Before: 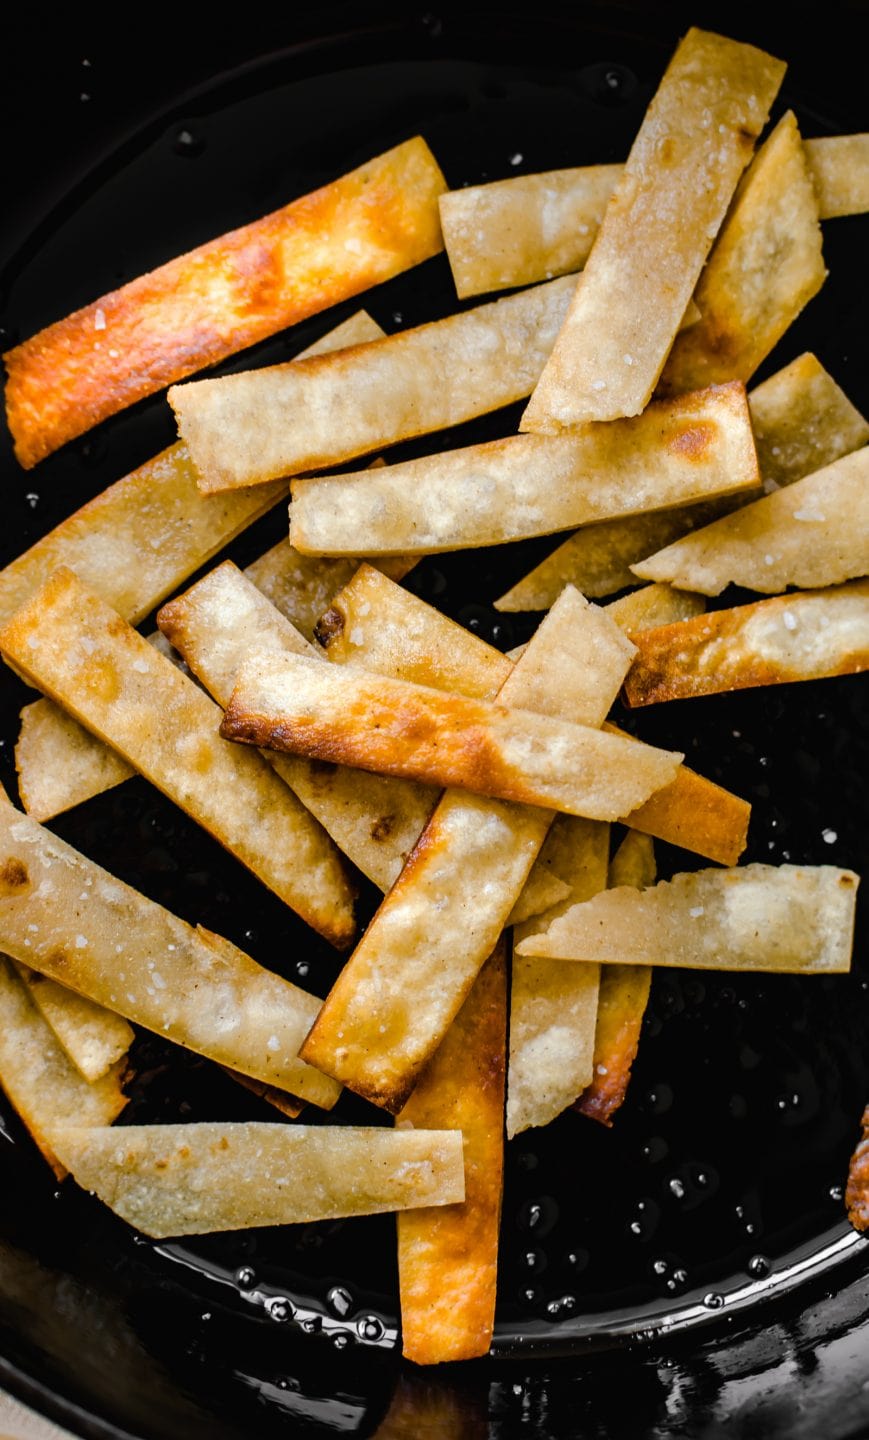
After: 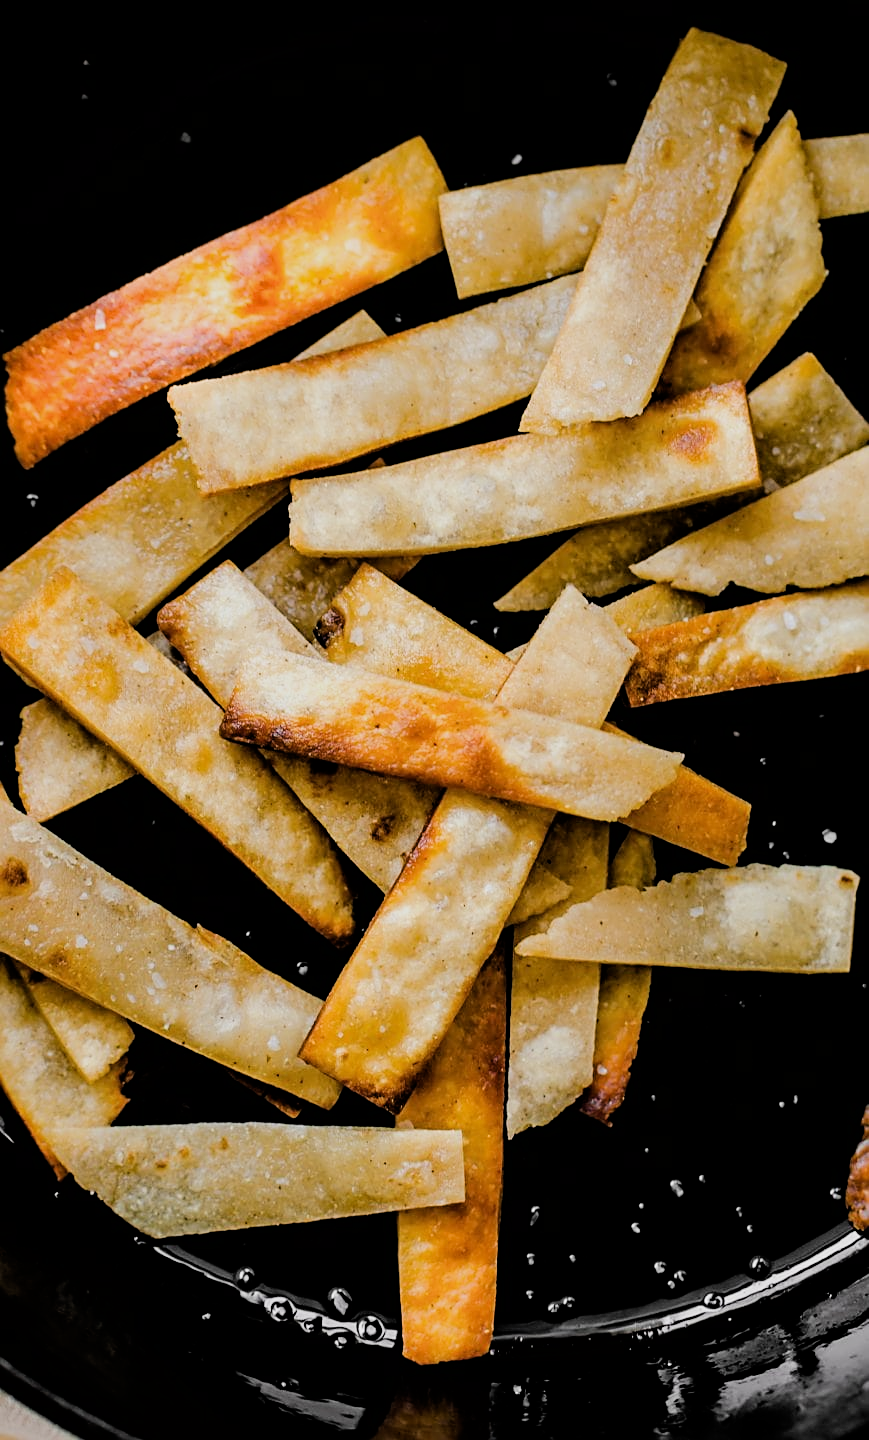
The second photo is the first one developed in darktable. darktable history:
sharpen: on, module defaults
filmic rgb: black relative exposure -5 EV, hardness 2.88, contrast 1.2
